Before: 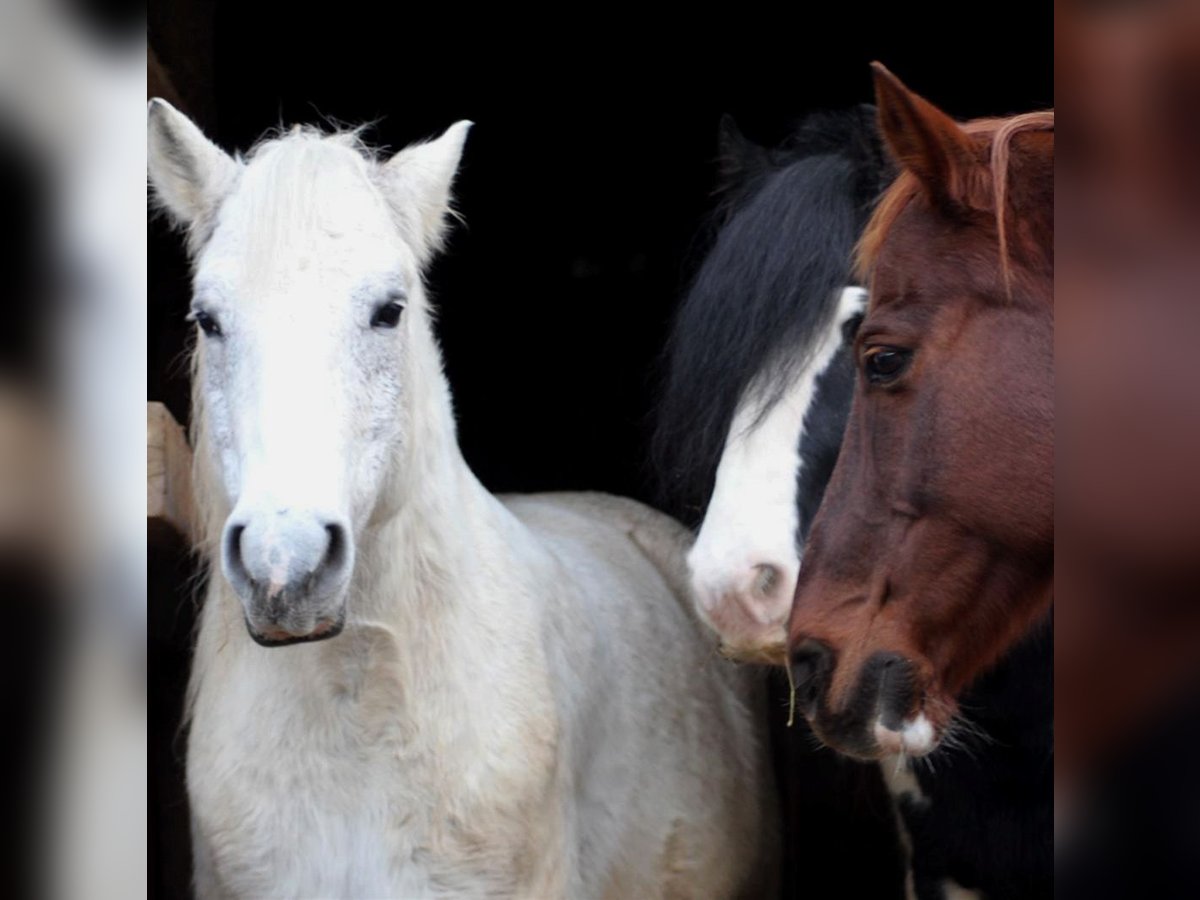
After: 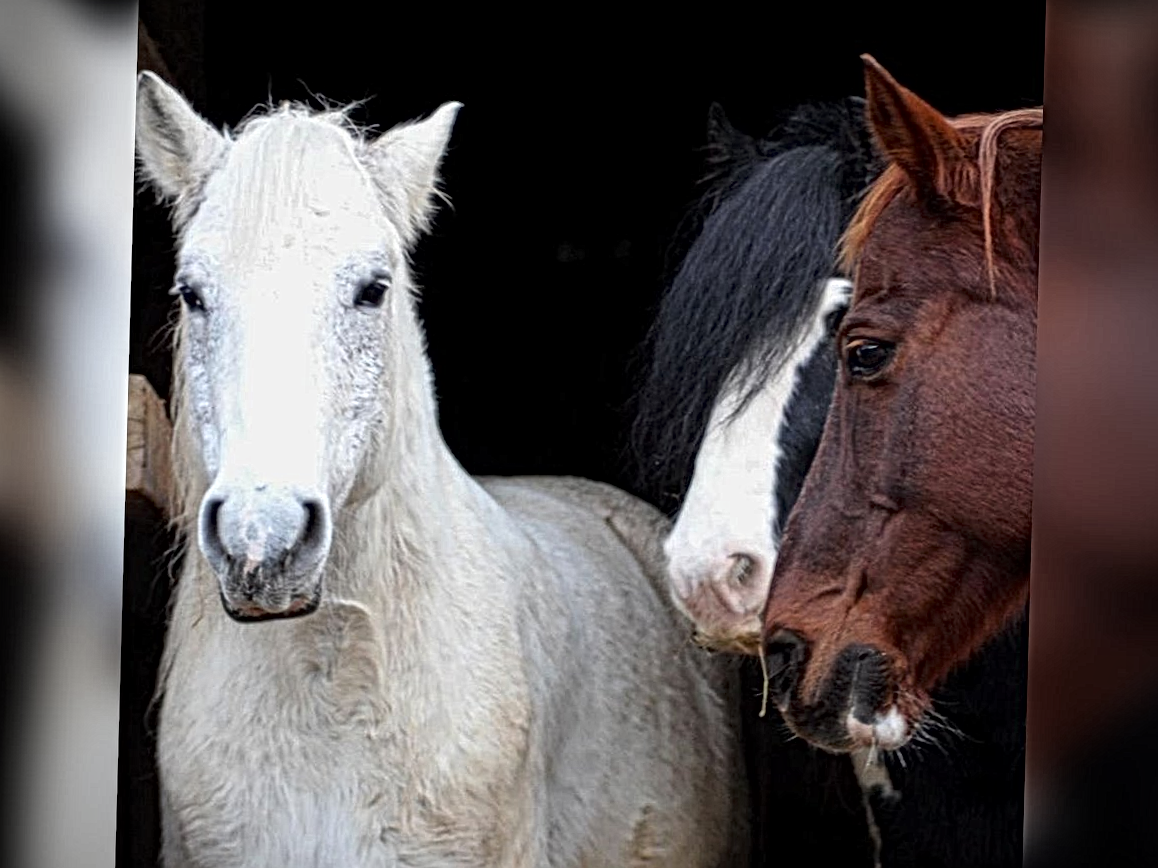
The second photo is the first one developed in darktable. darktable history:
color balance rgb: perceptual saturation grading › global saturation 19.748%, global vibrance -24.759%
local contrast: mode bilateral grid, contrast 21, coarseness 3, detail 298%, midtone range 0.2
vignetting: unbound false
crop and rotate: angle -1.56°
